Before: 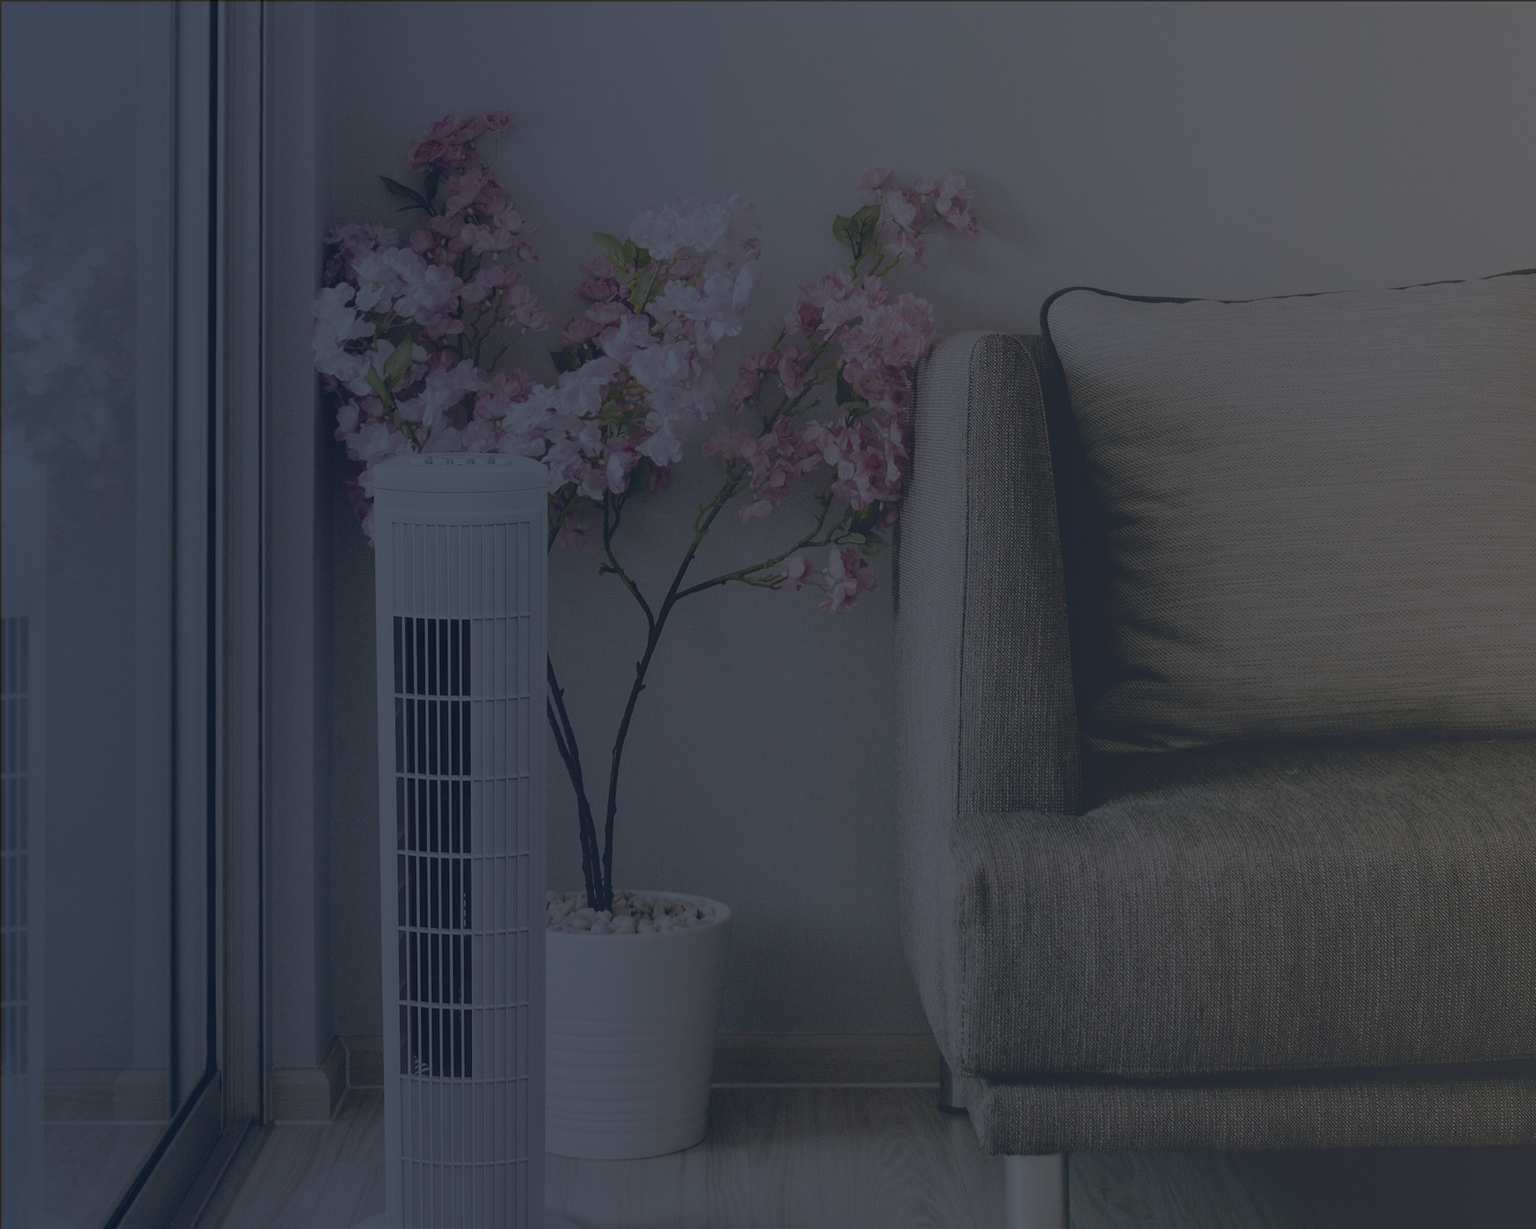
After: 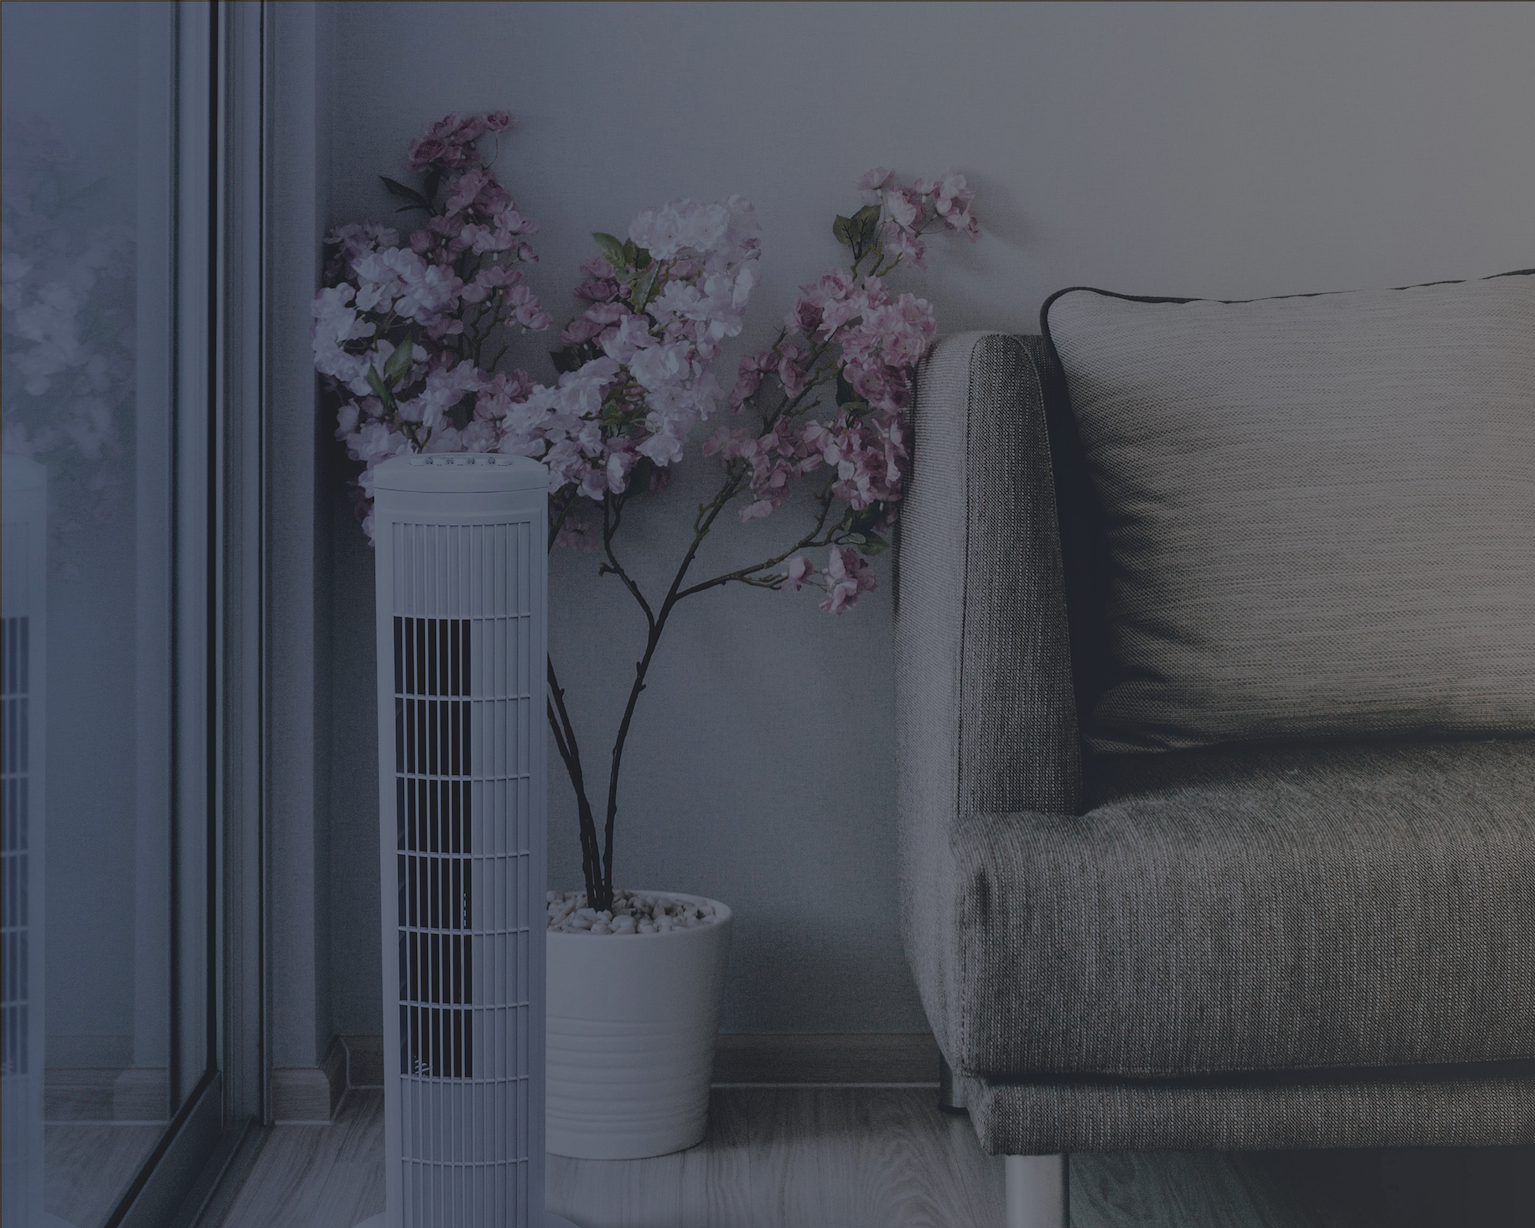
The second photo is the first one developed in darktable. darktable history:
local contrast: on, module defaults
tone curve: curves: ch0 [(0, 0) (0.003, 0.128) (0.011, 0.133) (0.025, 0.133) (0.044, 0.141) (0.069, 0.152) (0.1, 0.169) (0.136, 0.201) (0.177, 0.239) (0.224, 0.294) (0.277, 0.358) (0.335, 0.428) (0.399, 0.488) (0.468, 0.55) (0.543, 0.611) (0.623, 0.678) (0.709, 0.755) (0.801, 0.843) (0.898, 0.91) (1, 1)], preserve colors none
color zones: curves: ch0 [(0.25, 0.5) (0.347, 0.092) (0.75, 0.5)]; ch1 [(0.25, 0.5) (0.33, 0.51) (0.75, 0.5)]
filmic rgb: black relative exposure -7.08 EV, white relative exposure 5.35 EV, hardness 3.02
